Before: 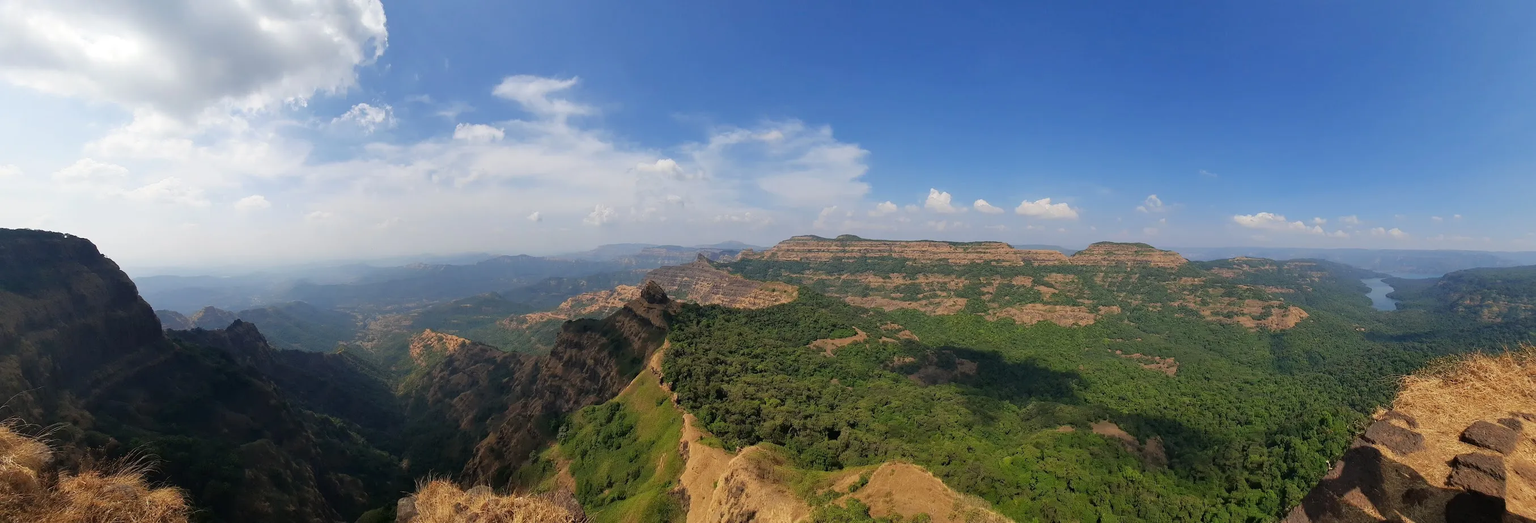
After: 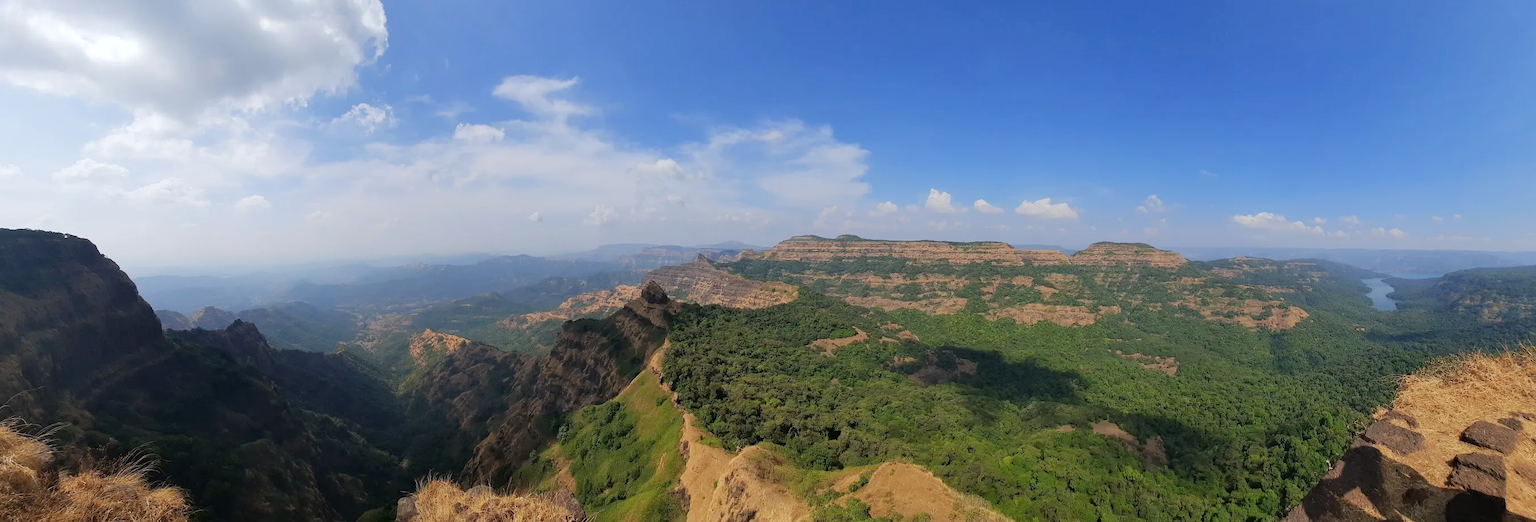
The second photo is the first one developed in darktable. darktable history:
base curve: curves: ch0 [(0, 0) (0.235, 0.266) (0.503, 0.496) (0.786, 0.72) (1, 1)]
white balance: red 0.983, blue 1.036
